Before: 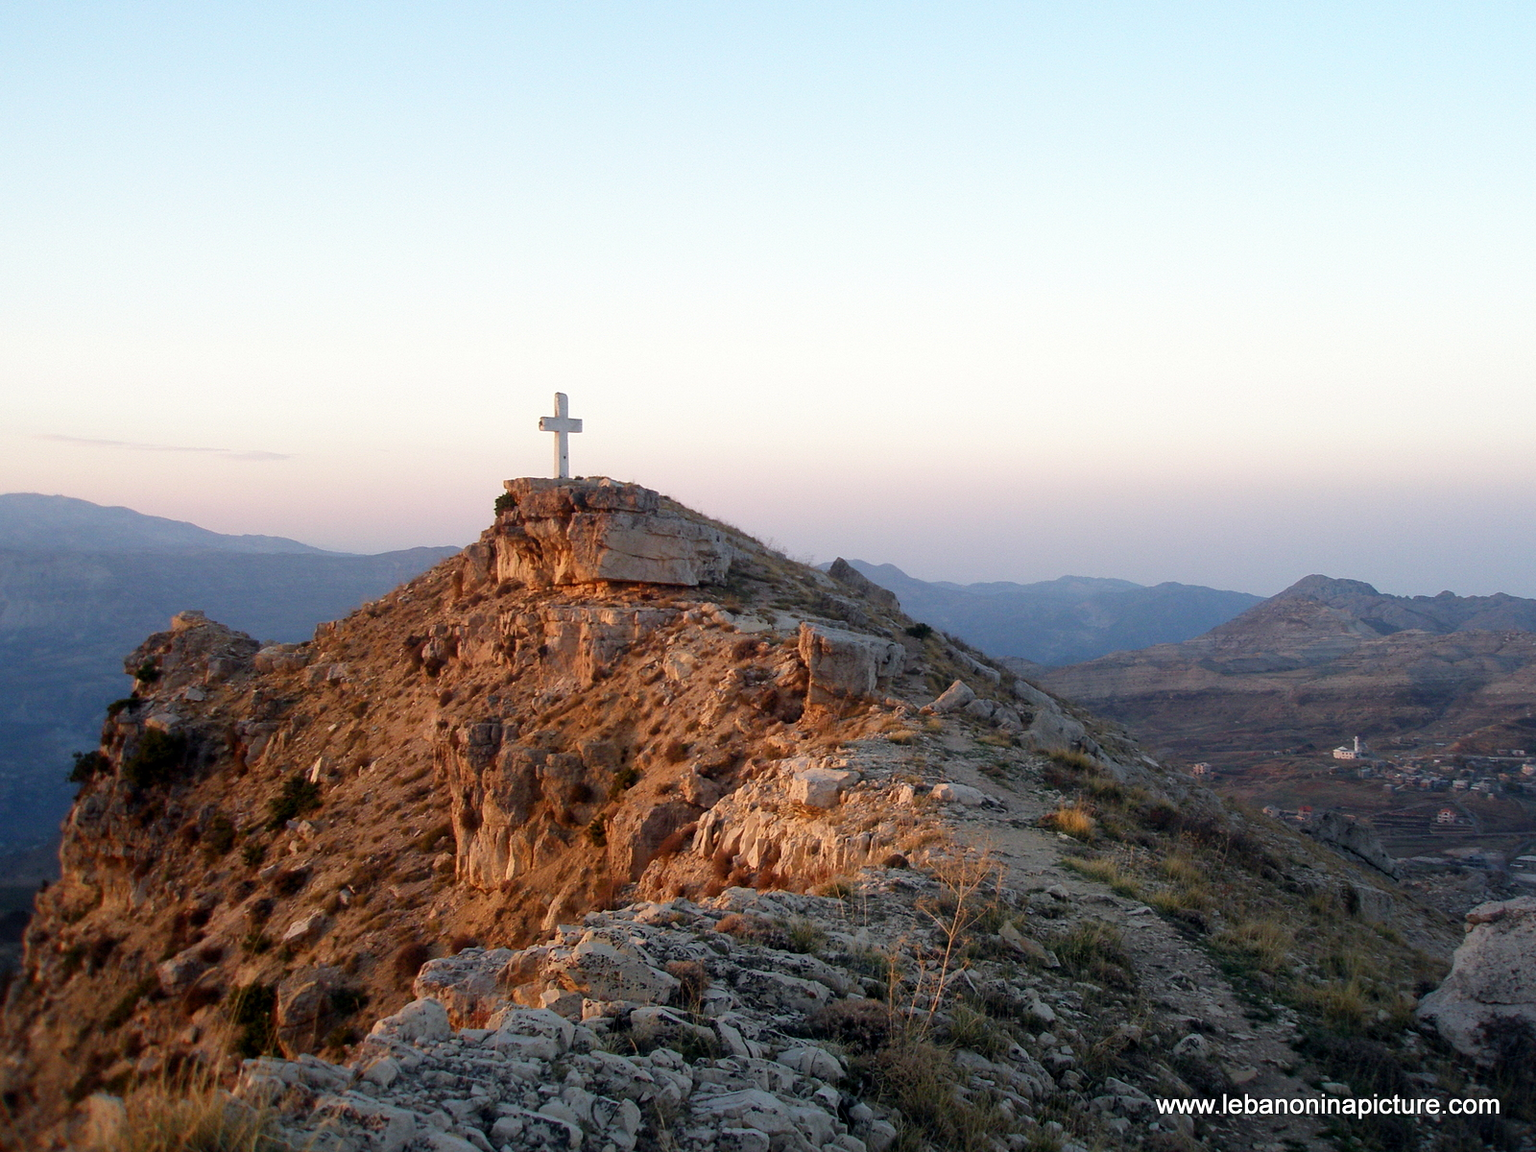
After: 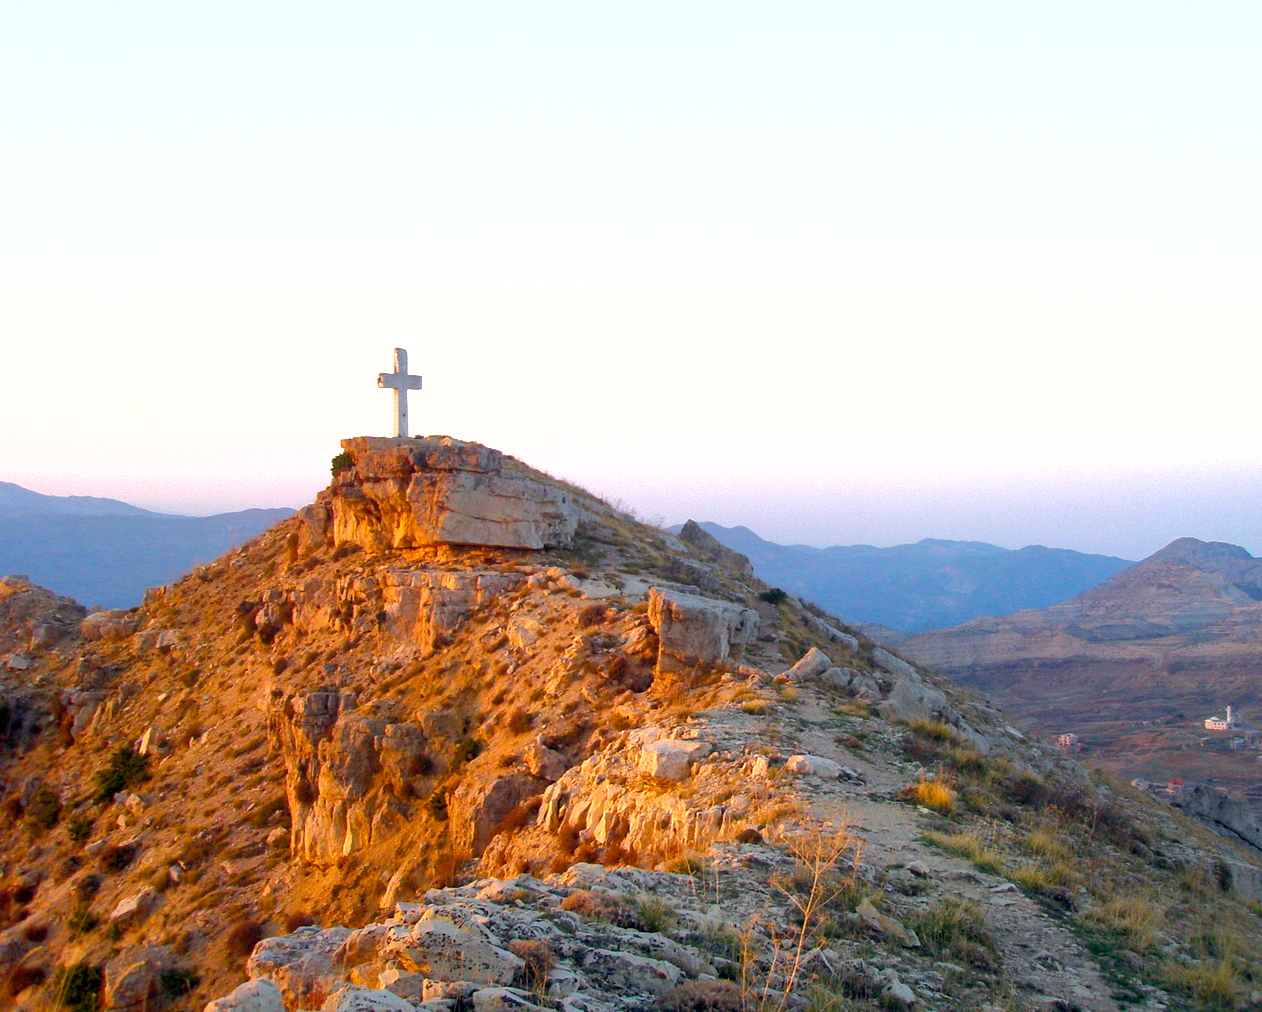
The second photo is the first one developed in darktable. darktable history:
shadows and highlights: on, module defaults
exposure: exposure 0.781 EV, compensate exposure bias true, compensate highlight preservation false
color balance rgb: perceptual saturation grading › global saturation 19.498%, perceptual brilliance grading › global brilliance 2.682%, perceptual brilliance grading › highlights -3.182%, perceptual brilliance grading › shadows 3.464%, global vibrance 29.465%
crop: left 11.55%, top 5.108%, right 9.566%, bottom 10.539%
